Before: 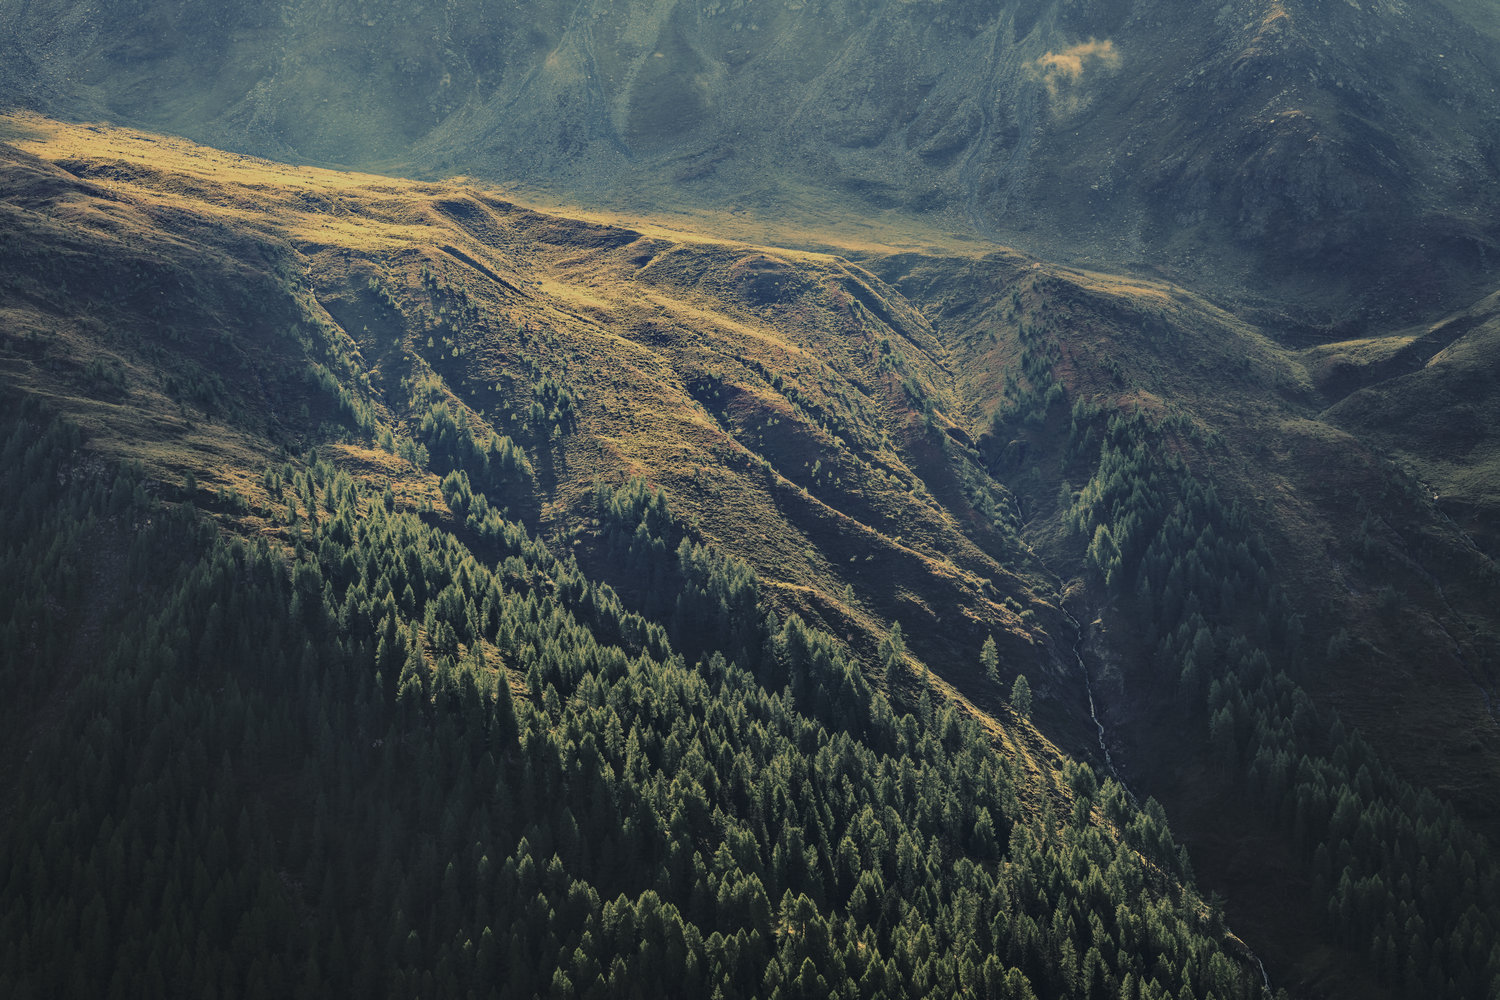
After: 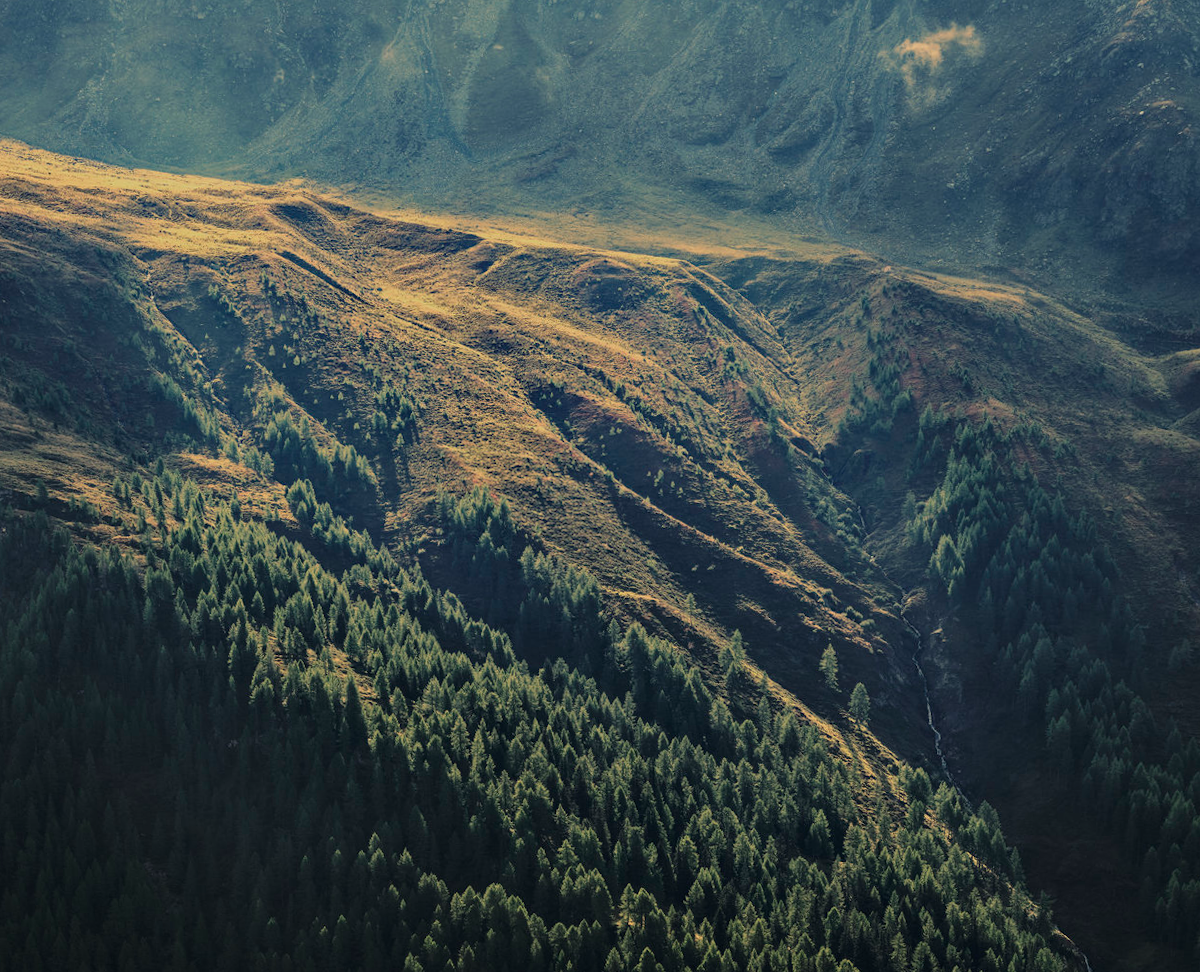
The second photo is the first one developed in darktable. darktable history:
rotate and perspective: rotation 0.074°, lens shift (vertical) 0.096, lens shift (horizontal) -0.041, crop left 0.043, crop right 0.952, crop top 0.024, crop bottom 0.979
crop: left 7.598%, right 7.873%
